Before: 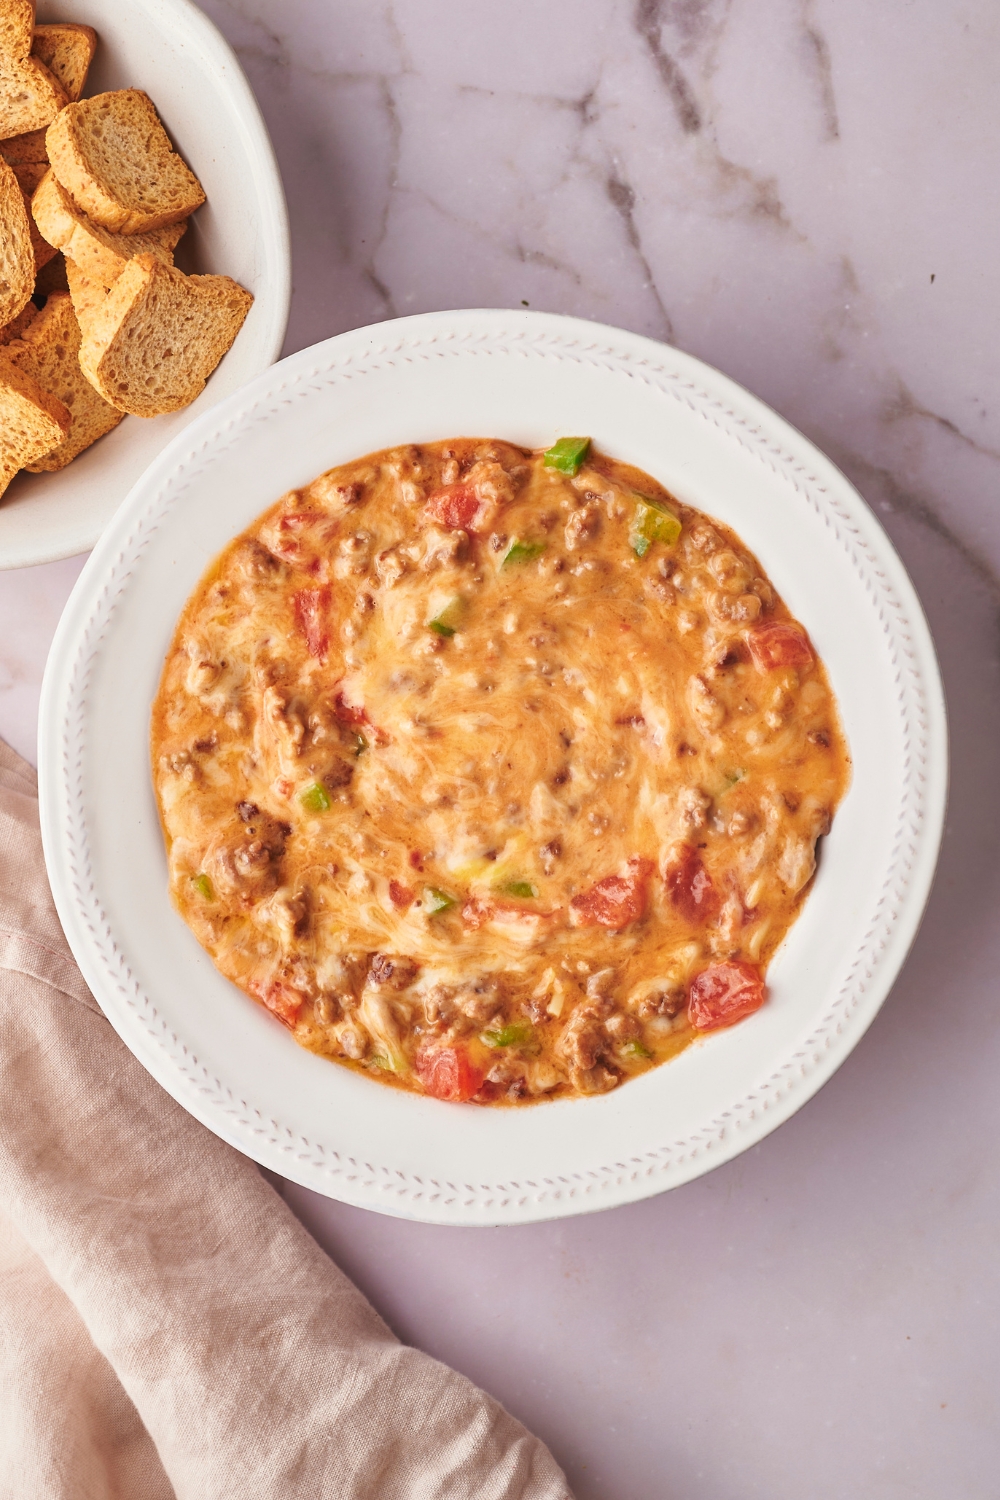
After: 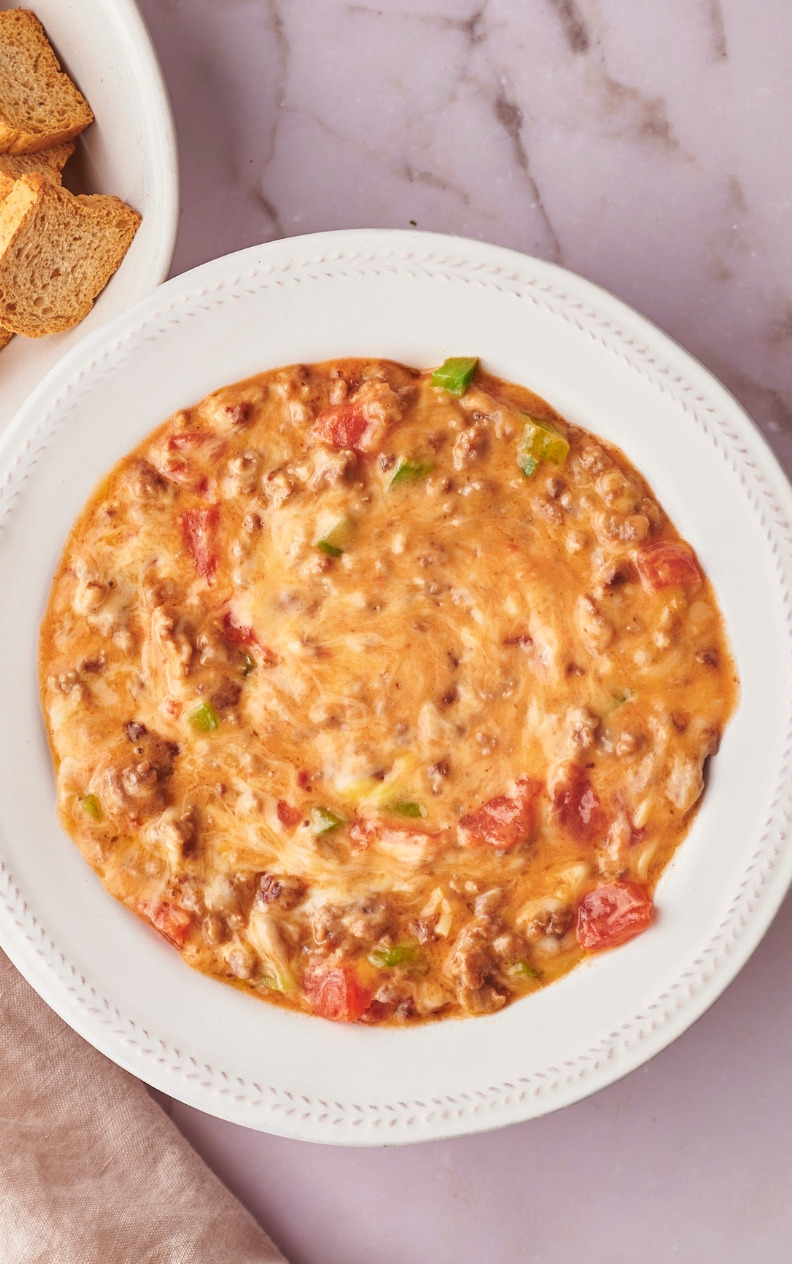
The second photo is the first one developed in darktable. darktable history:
crop: left 11.225%, top 5.381%, right 9.565%, bottom 10.314%
color balance: mode lift, gamma, gain (sRGB), lift [1, 1.049, 1, 1]
